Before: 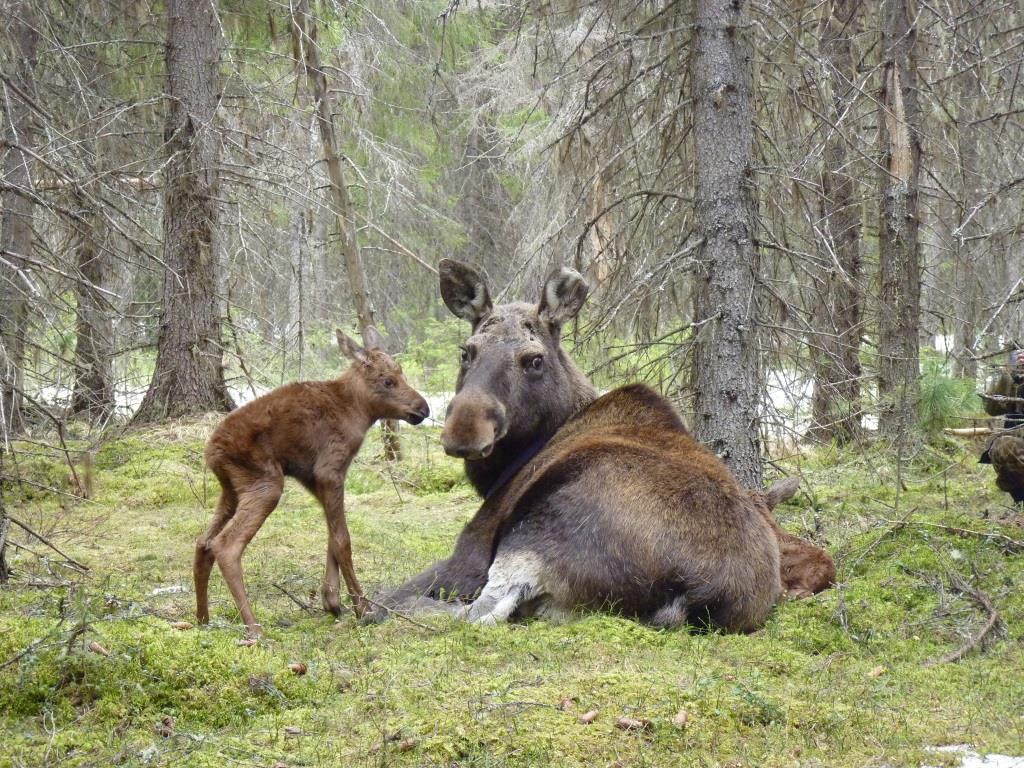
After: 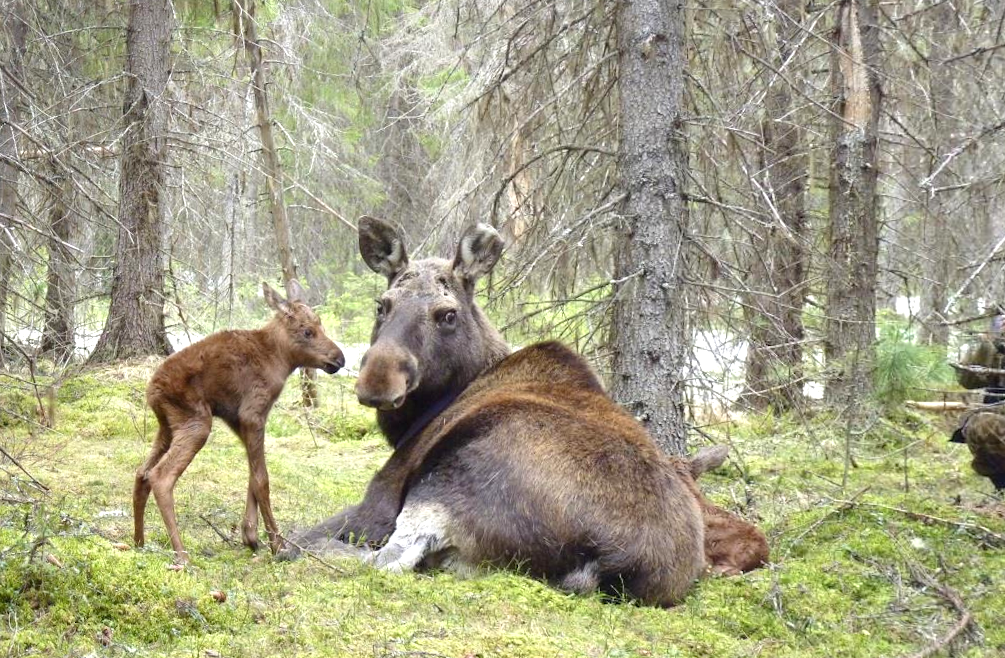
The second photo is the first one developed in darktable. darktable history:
exposure: black level correction 0.001, exposure 0.5 EV, compensate exposure bias true, compensate highlight preservation false
rotate and perspective: rotation 1.69°, lens shift (vertical) -0.023, lens shift (horizontal) -0.291, crop left 0.025, crop right 0.988, crop top 0.092, crop bottom 0.842
